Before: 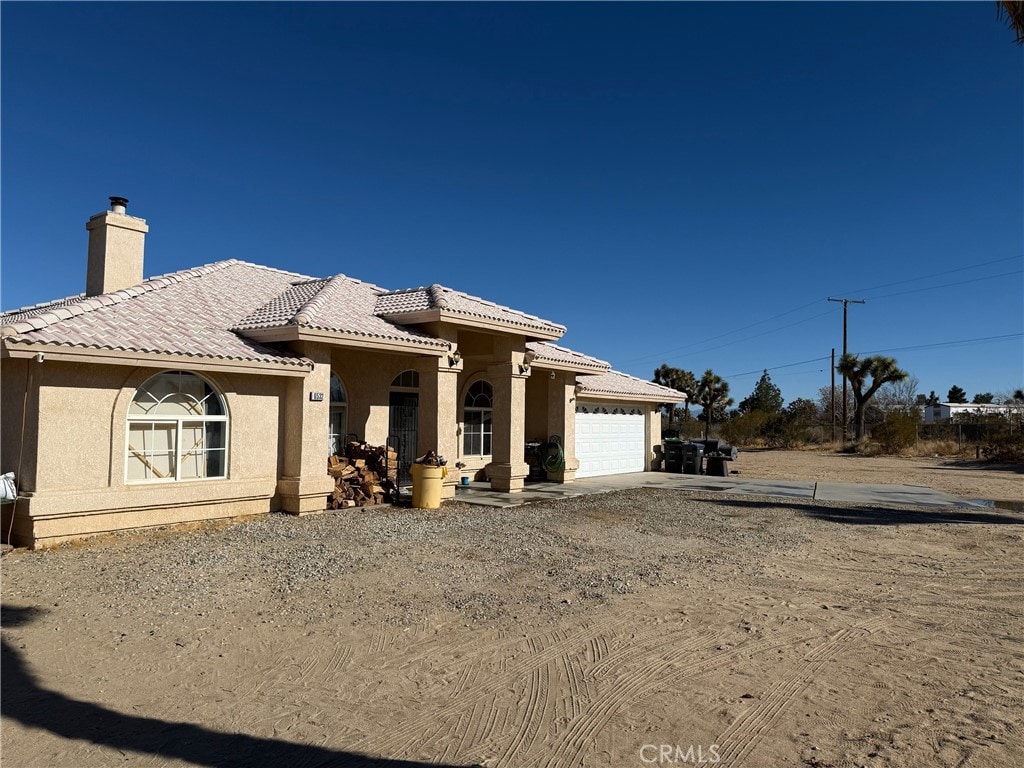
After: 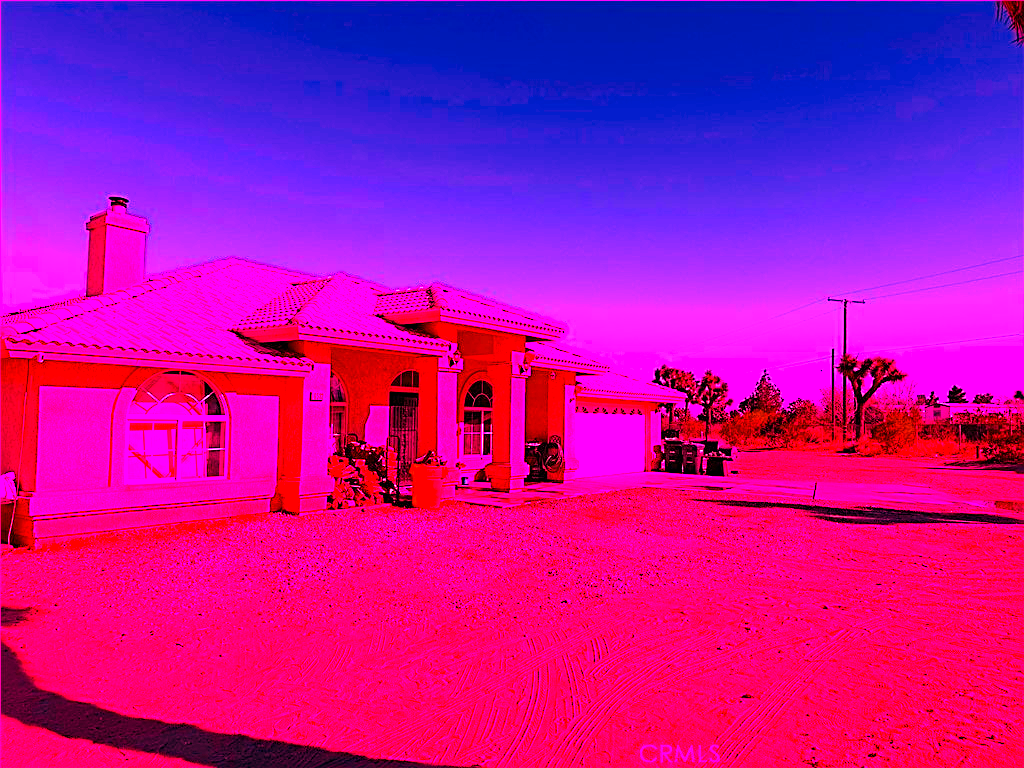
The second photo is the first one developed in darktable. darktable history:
sharpen: on, module defaults
white balance: red 4.26, blue 1.802
color balance rgb: perceptual saturation grading › global saturation 34.05%, global vibrance 5.56%
